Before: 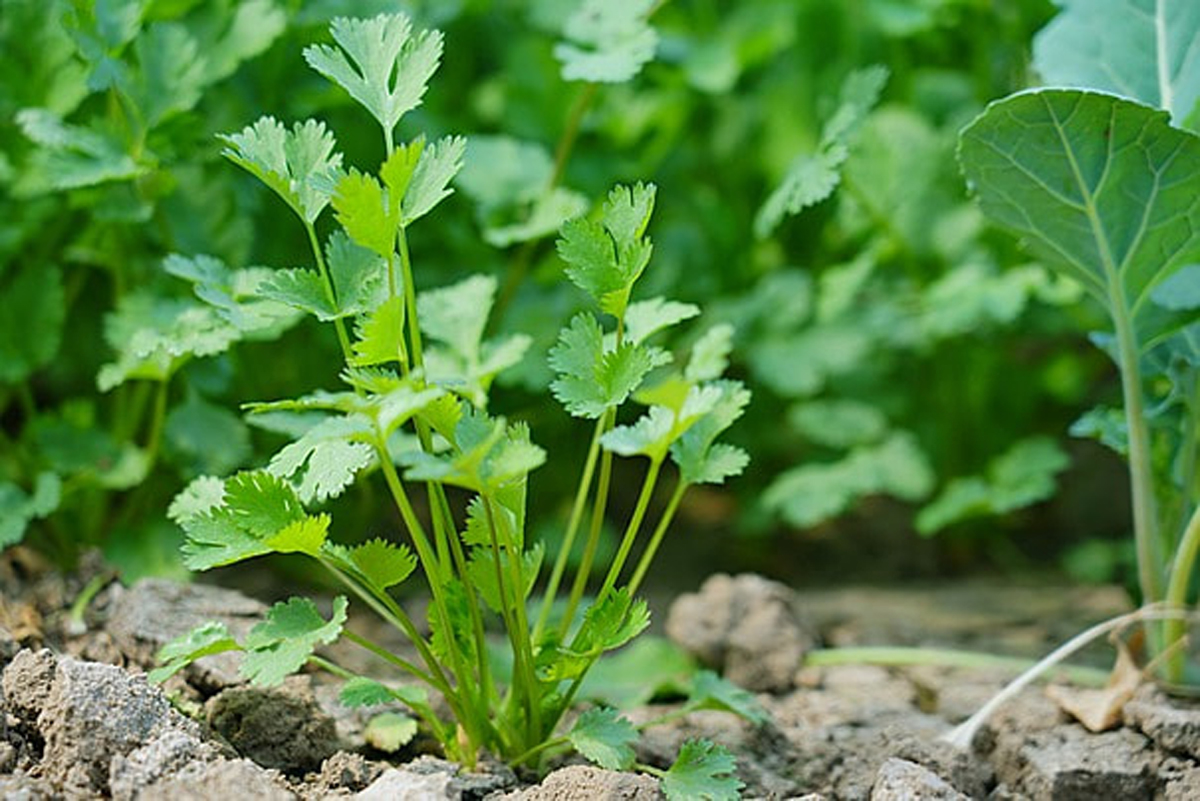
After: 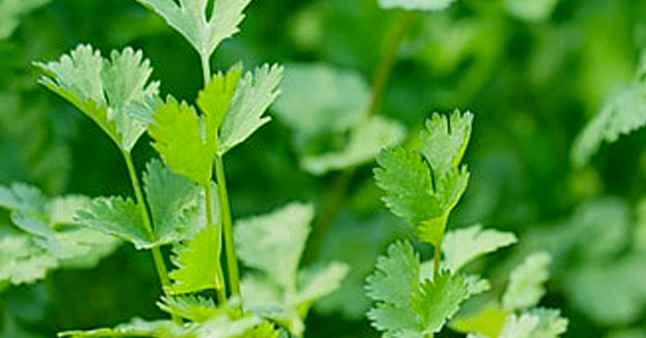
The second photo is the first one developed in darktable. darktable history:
crop: left 15.306%, top 9.065%, right 30.789%, bottom 48.638%
color correction: highlights a* 4.02, highlights b* 4.98, shadows a* -7.55, shadows b* 4.98
